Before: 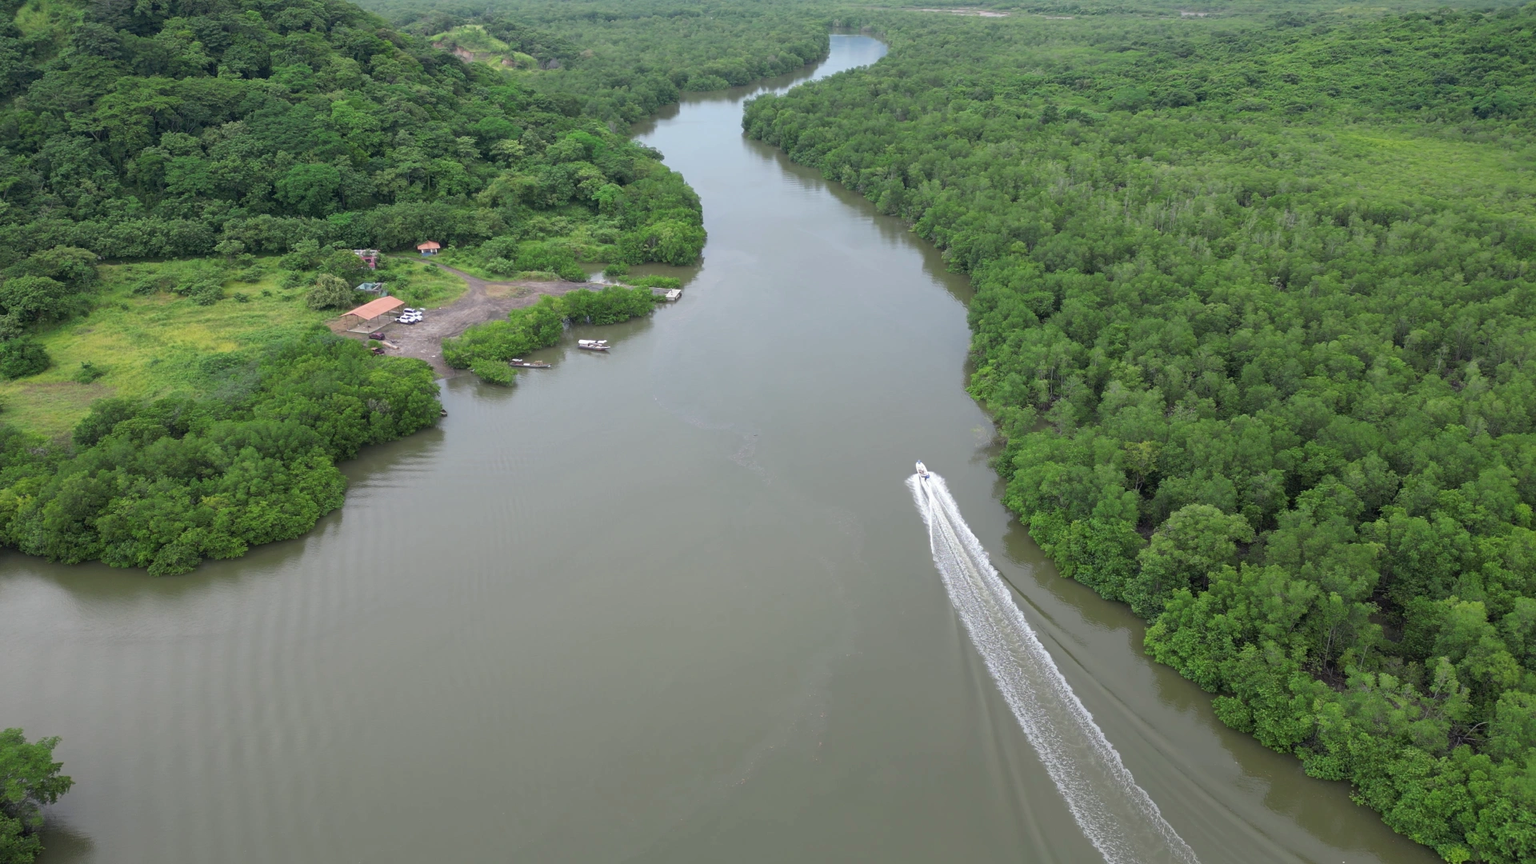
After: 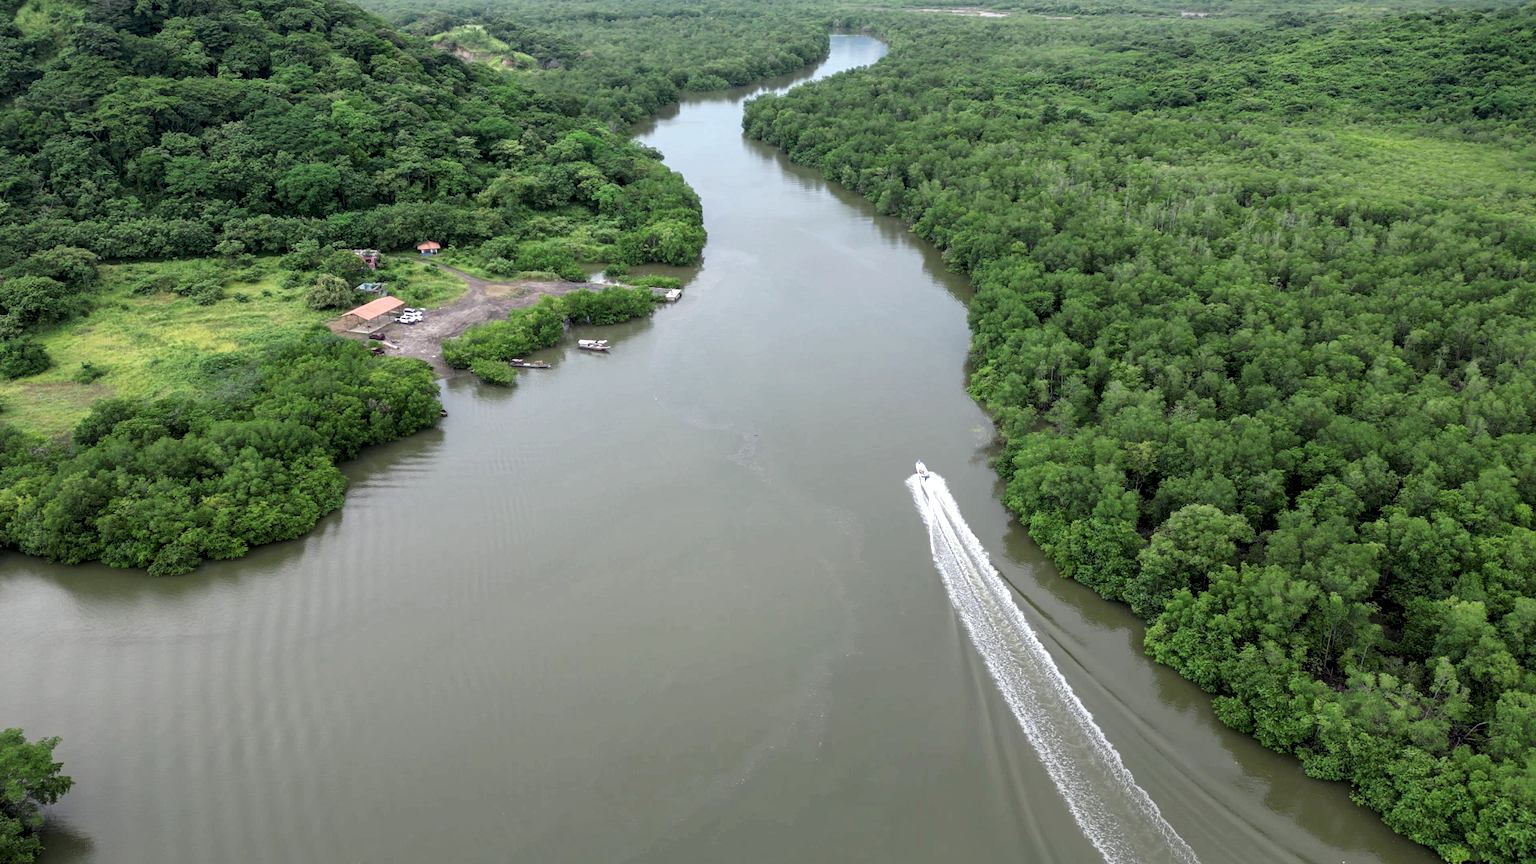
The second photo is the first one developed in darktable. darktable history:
local contrast: detail 160%
